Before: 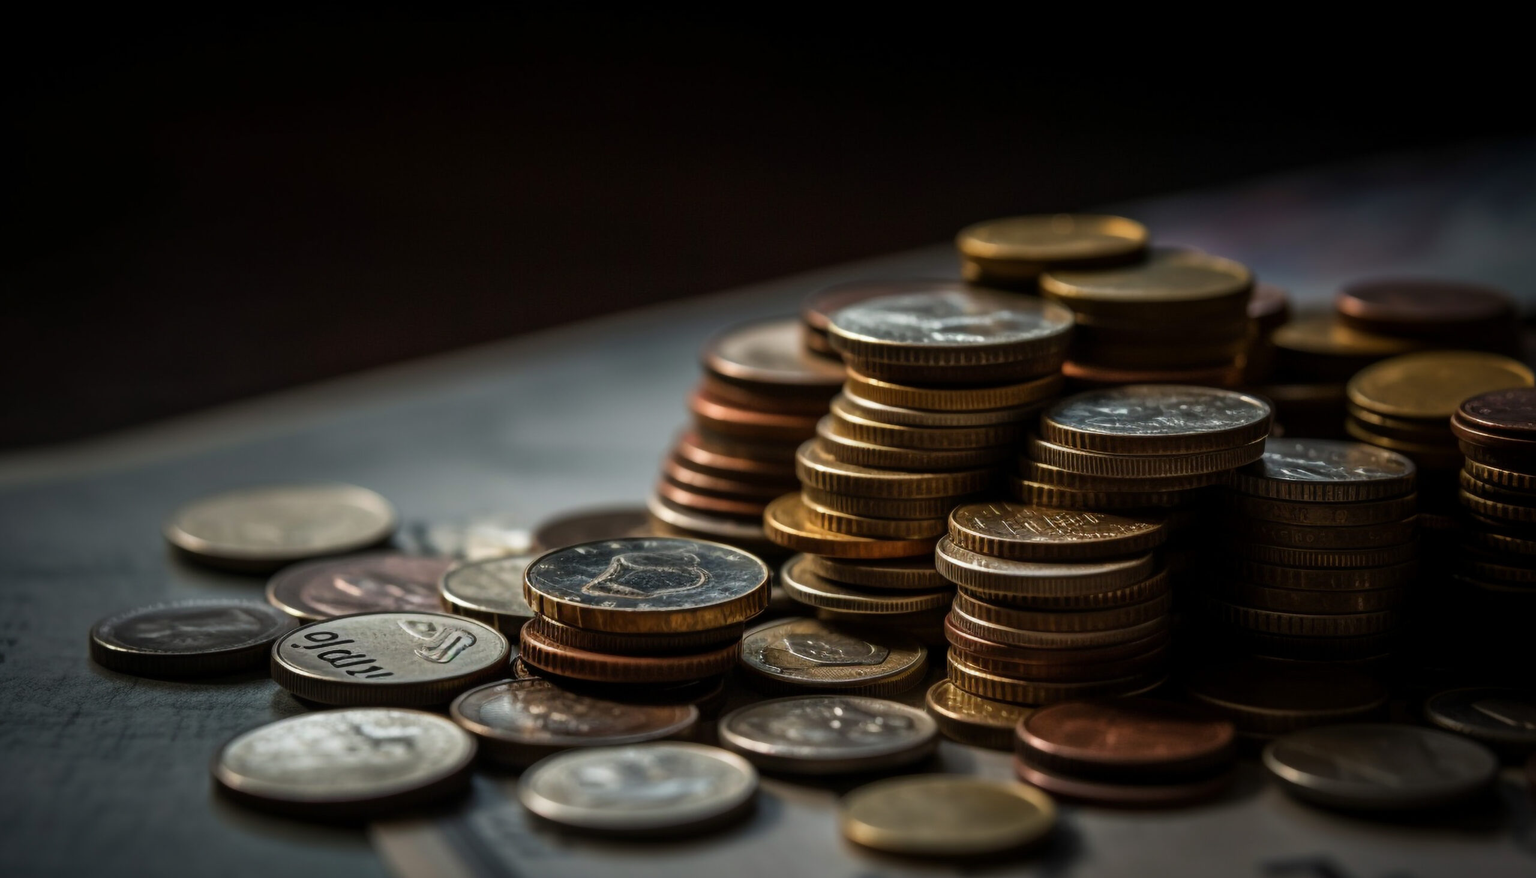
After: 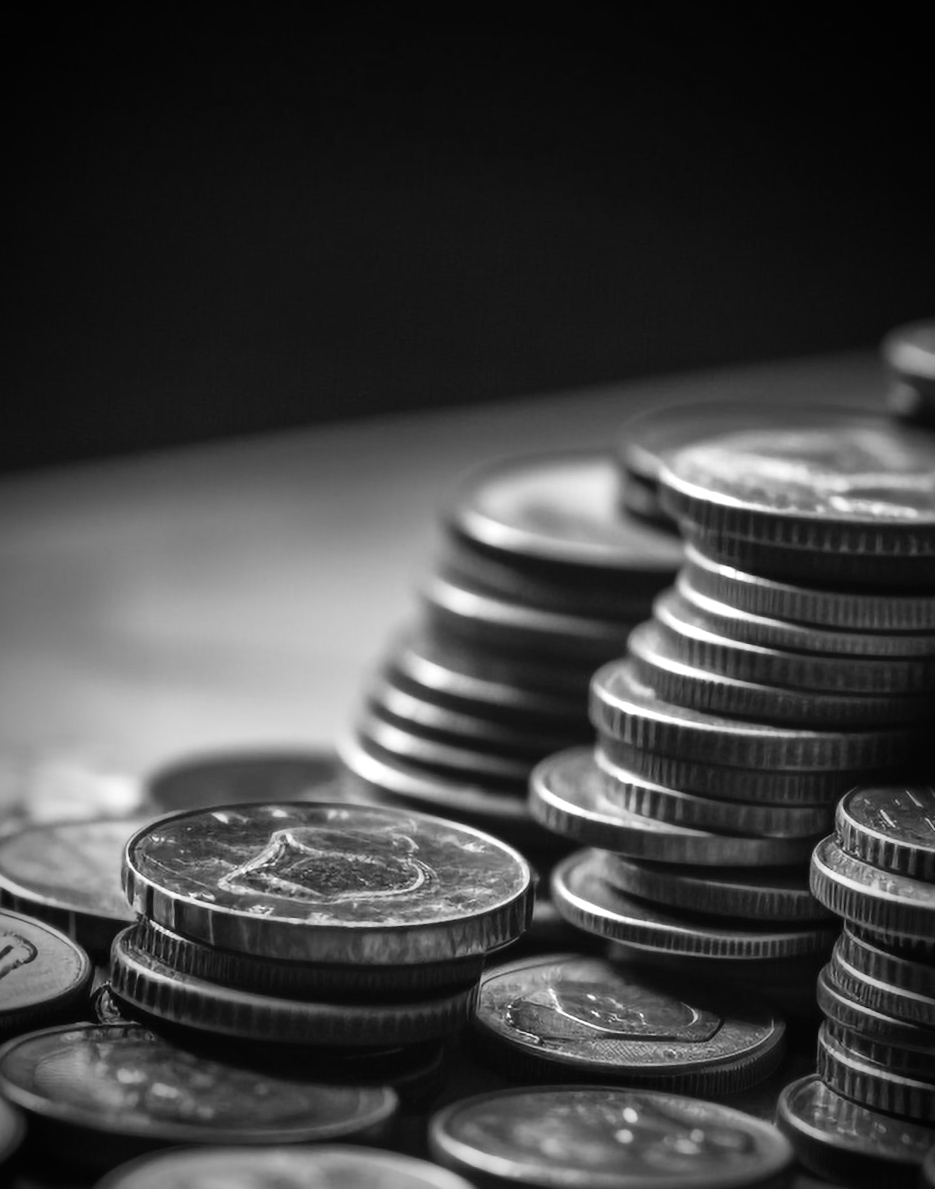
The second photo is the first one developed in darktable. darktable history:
tone curve: curves: ch0 [(0, 0.028) (0.138, 0.156) (0.468, 0.516) (0.754, 0.823) (1, 1)], color space Lab, linked channels, preserve colors none
exposure: exposure 0.648 EV, compensate highlight preservation false
tone equalizer: on, module defaults
monochrome: a 32, b 64, size 2.3
rotate and perspective: rotation 4.1°, automatic cropping off
crop and rotate: left 29.476%, top 10.214%, right 35.32%, bottom 17.333%
vignetting: fall-off start 67.5%, fall-off radius 67.23%, brightness -0.813, automatic ratio true
